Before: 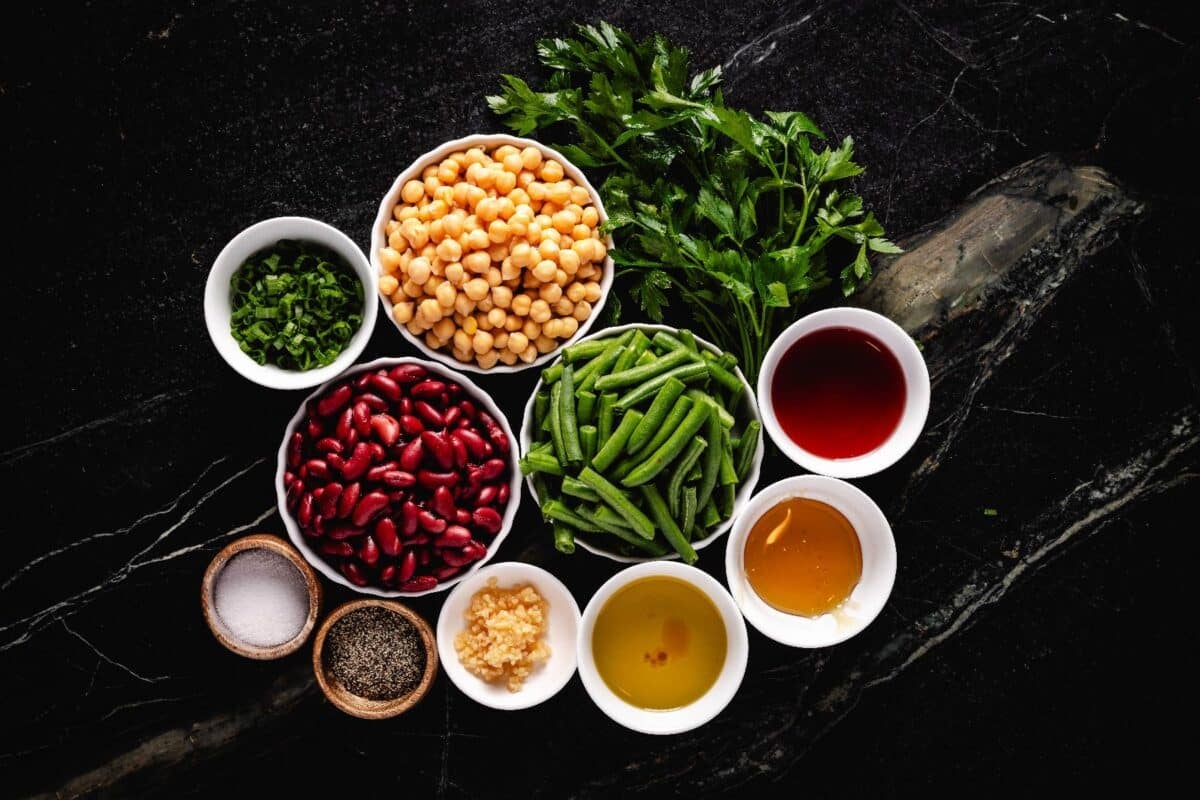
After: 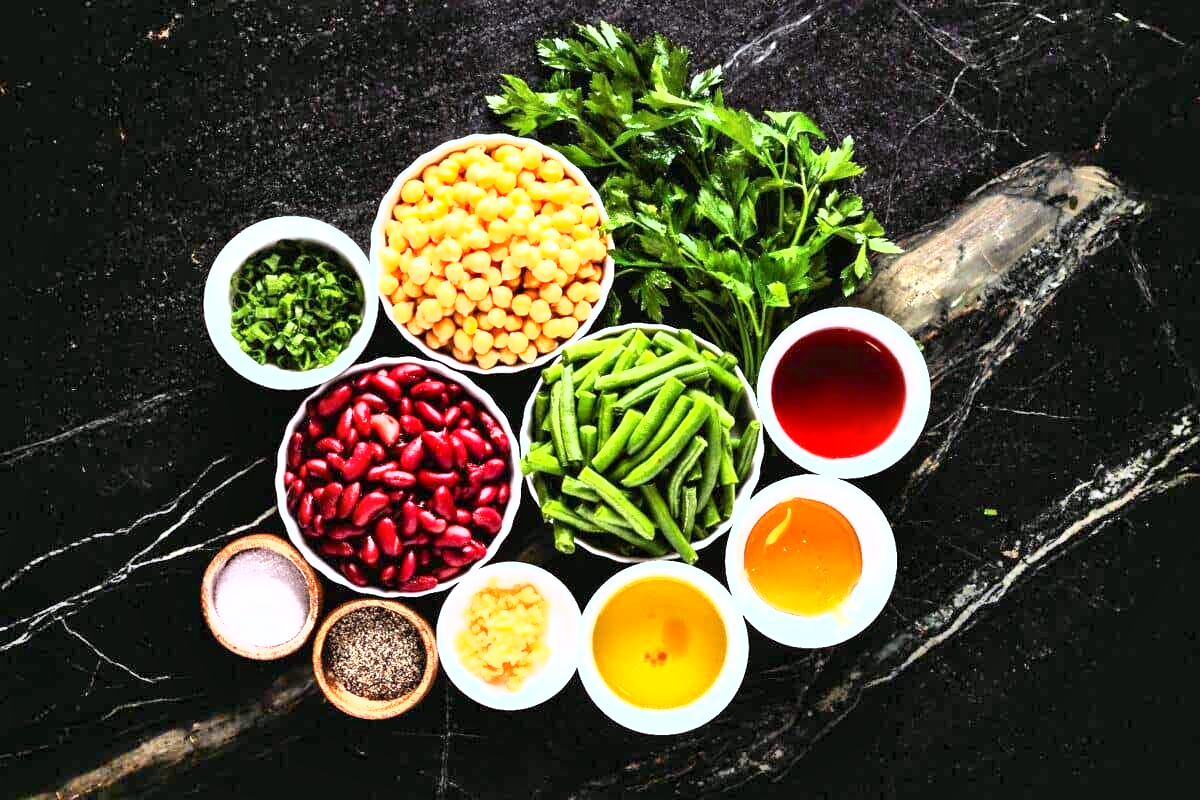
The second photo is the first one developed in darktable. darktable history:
white balance: red 0.967, blue 1.049
color balance: mode lift, gamma, gain (sRGB), lift [1, 0.99, 1.01, 0.992], gamma [1, 1.037, 0.974, 0.963]
exposure: black level correction 0.001, exposure 2 EV, compensate highlight preservation false
shadows and highlights: low approximation 0.01, soften with gaussian
